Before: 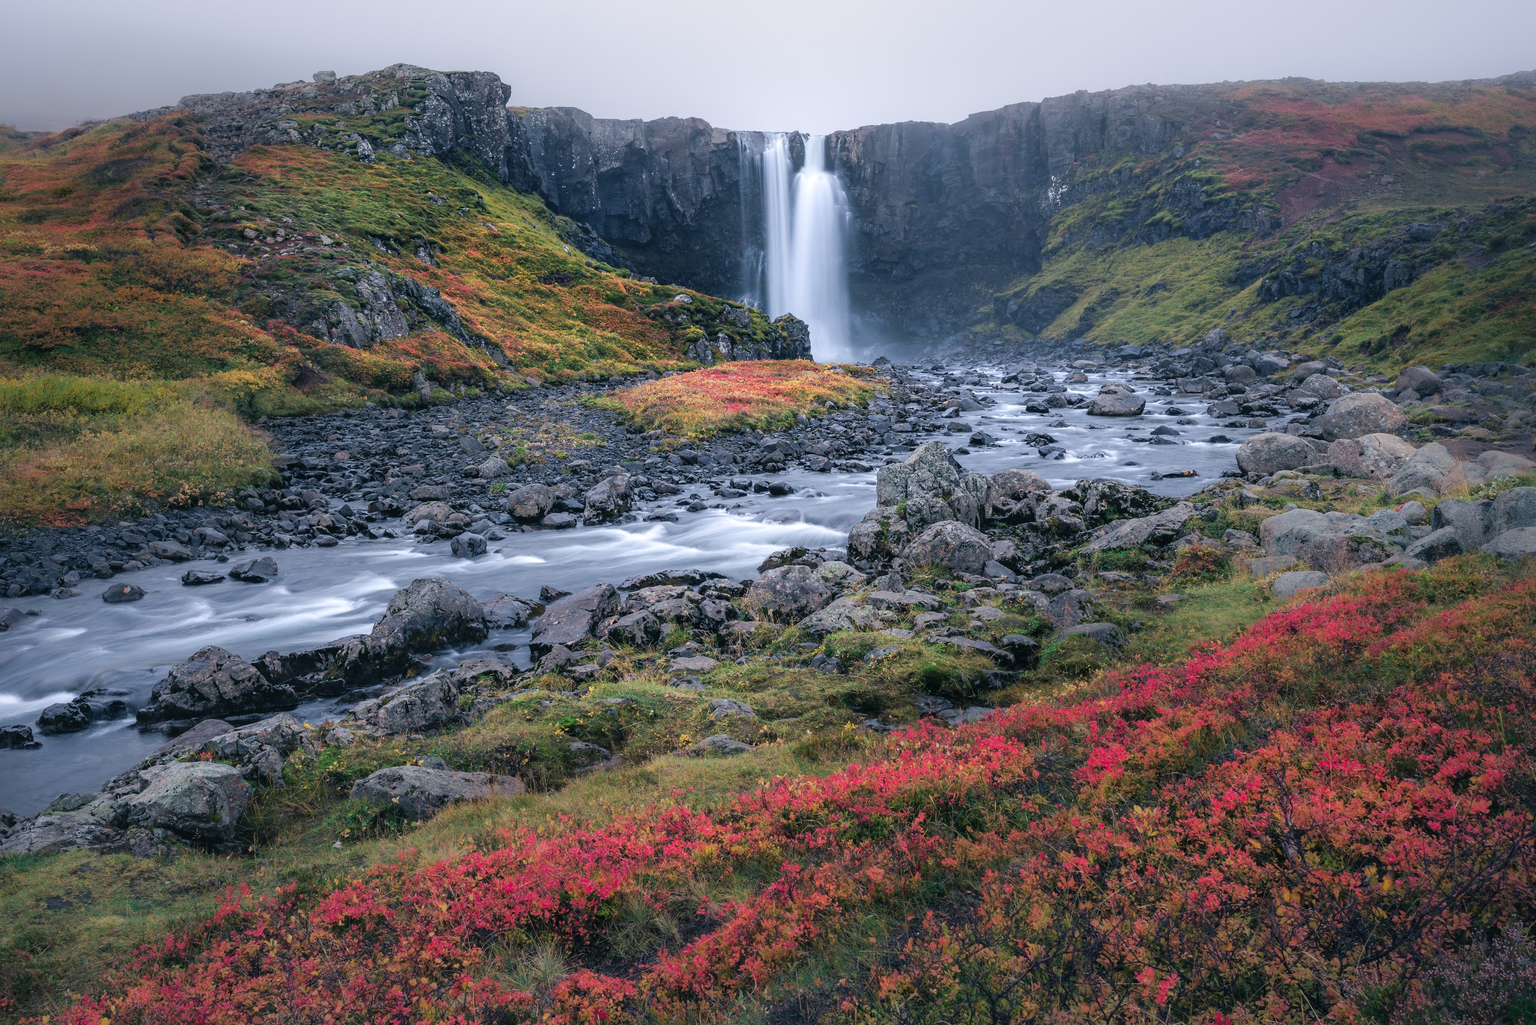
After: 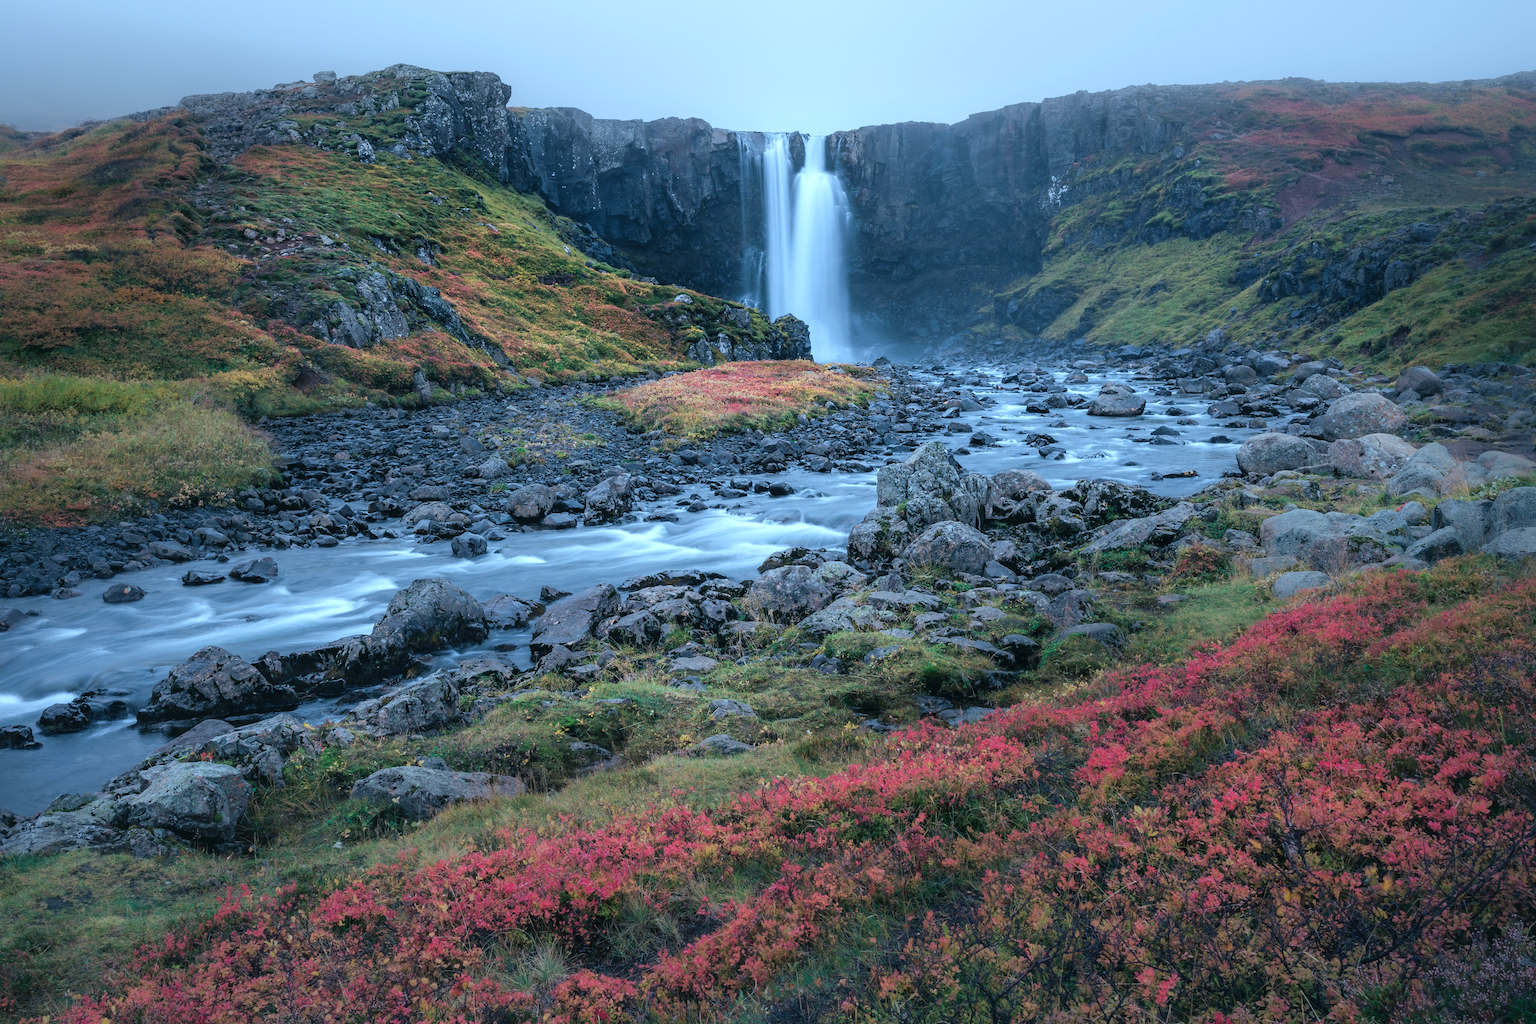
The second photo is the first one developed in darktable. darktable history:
color correction: highlights a* -10.69, highlights b* -19.19
color balance: input saturation 99%
color zones: curves: ch1 [(0.077, 0.436) (0.25, 0.5) (0.75, 0.5)]
